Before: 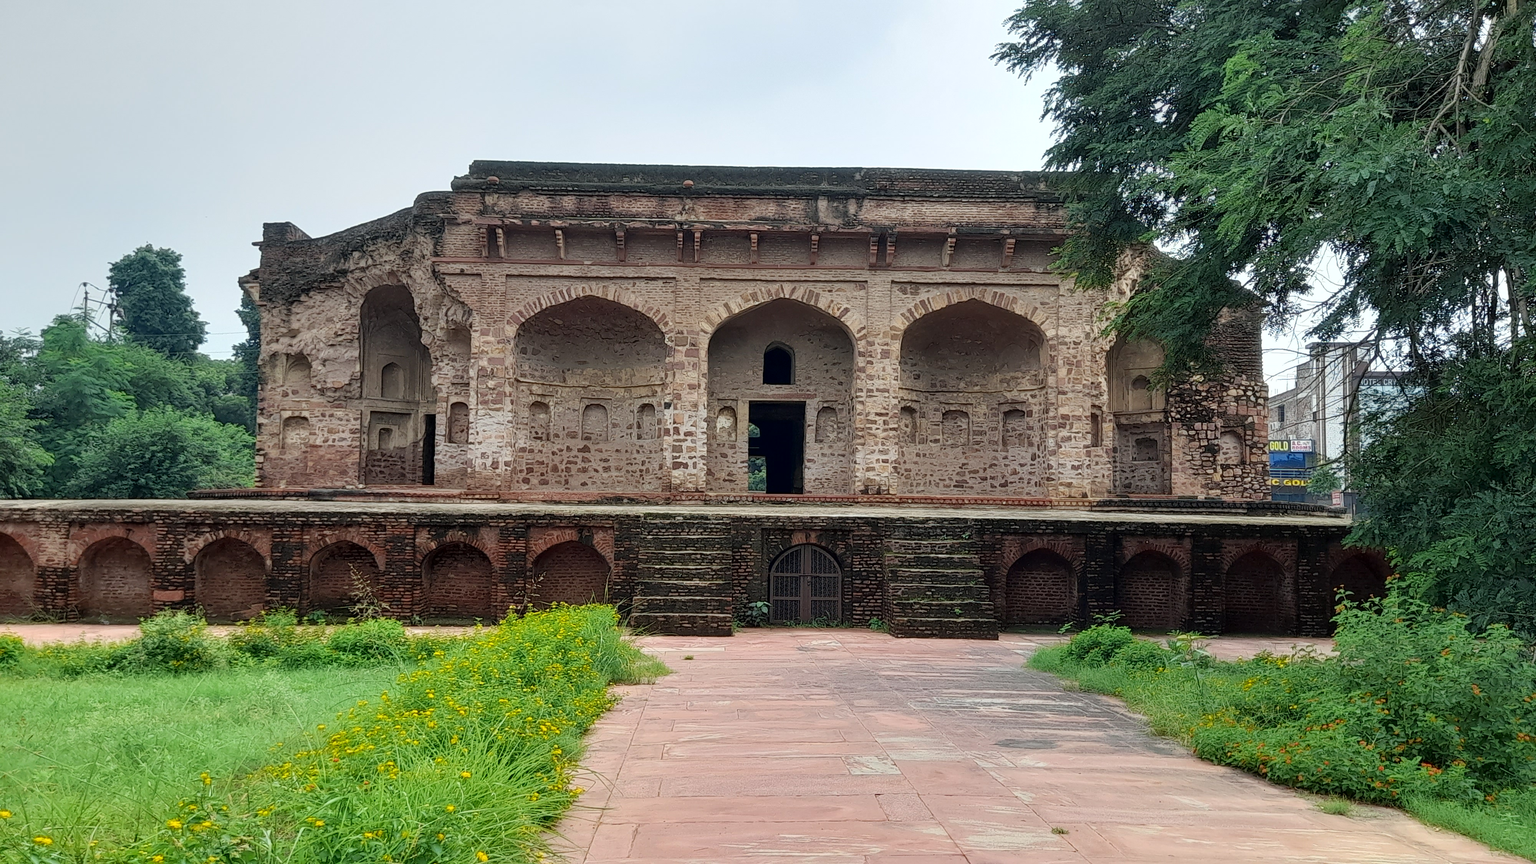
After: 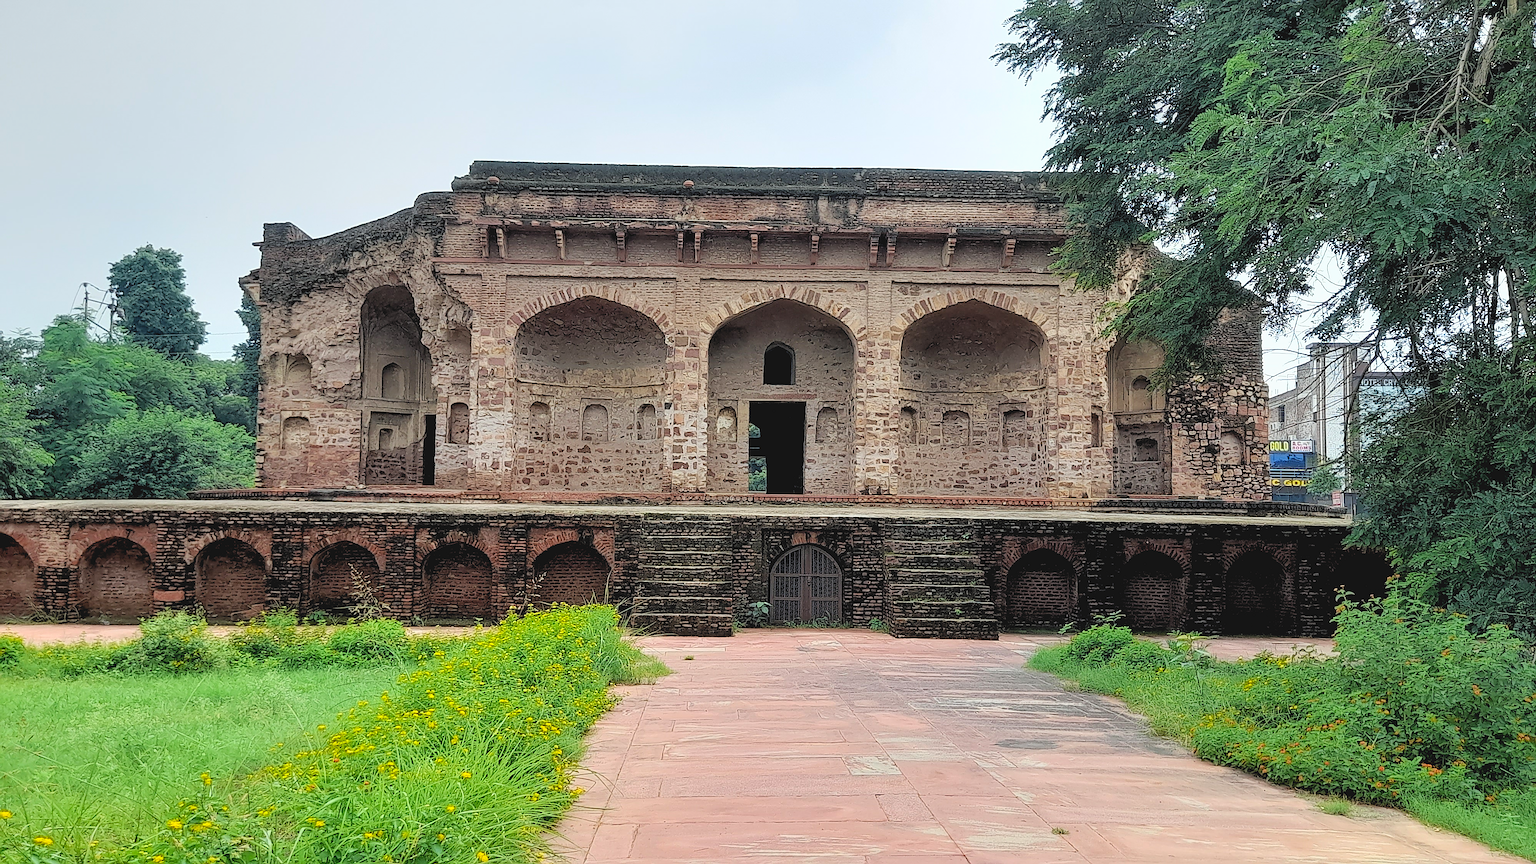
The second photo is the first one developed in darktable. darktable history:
rgb levels: levels [[0.013, 0.434, 0.89], [0, 0.5, 1], [0, 0.5, 1]]
sharpen: radius 1.4, amount 1.25, threshold 0.7
contrast brightness saturation: contrast -0.1, brightness 0.05, saturation 0.08
